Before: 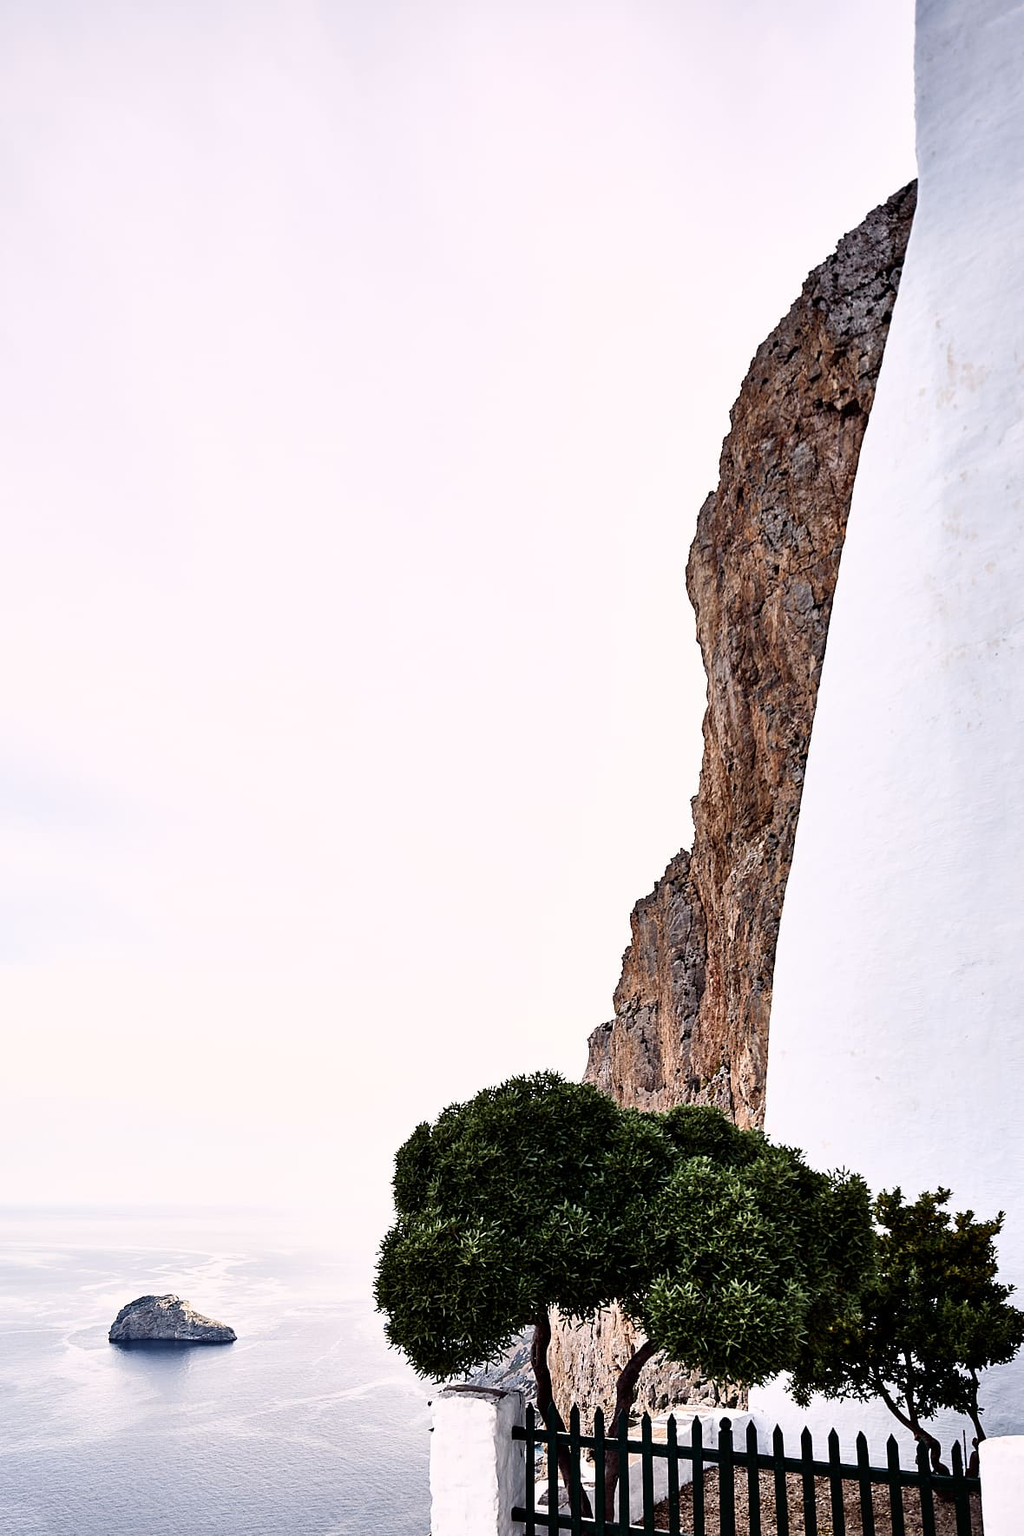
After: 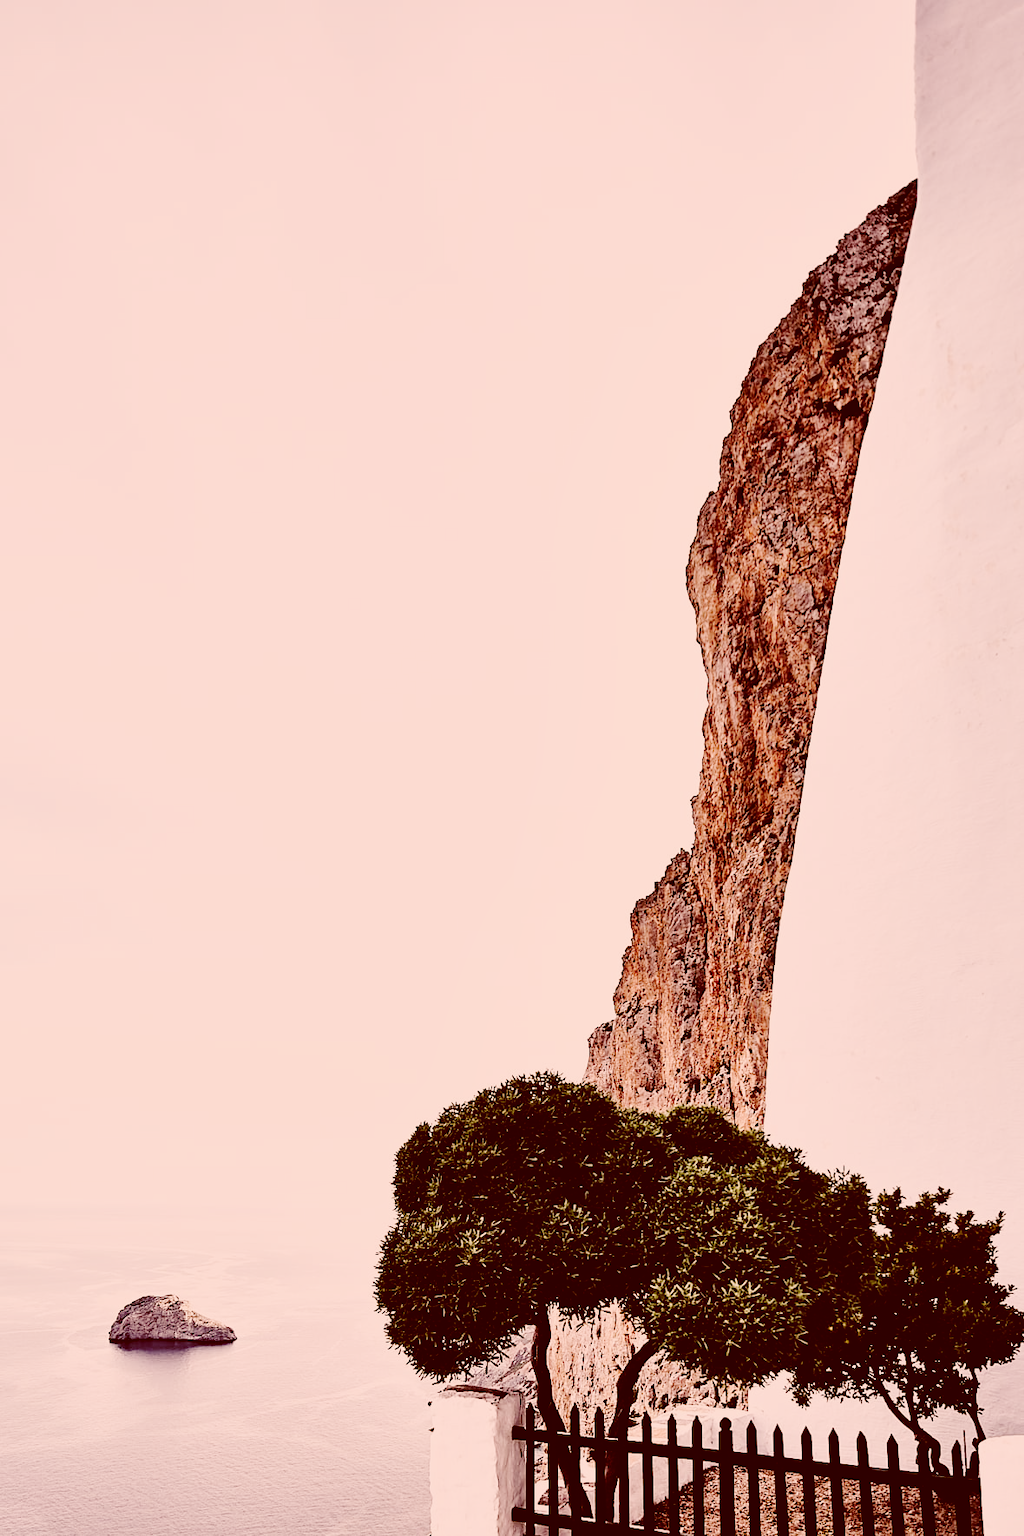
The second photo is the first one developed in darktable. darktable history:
color correction: highlights a* 9.38, highlights b* 9.02, shadows a* 39.22, shadows b* 39.68, saturation 0.788
tone curve: curves: ch0 [(0, 0) (0.21, 0.21) (0.43, 0.586) (0.65, 0.793) (1, 1)]; ch1 [(0, 0) (0.382, 0.447) (0.492, 0.484) (0.544, 0.547) (0.583, 0.578) (0.599, 0.595) (0.67, 0.673) (1, 1)]; ch2 [(0, 0) (0.411, 0.382) (0.492, 0.5) (0.531, 0.534) (0.56, 0.573) (0.599, 0.602) (0.696, 0.693) (1, 1)], preserve colors none
shadows and highlights: shadows 25.71, highlights -26.35
filmic rgb: black relative exposure -7.65 EV, white relative exposure 4.56 EV, hardness 3.61, contrast 1.062
